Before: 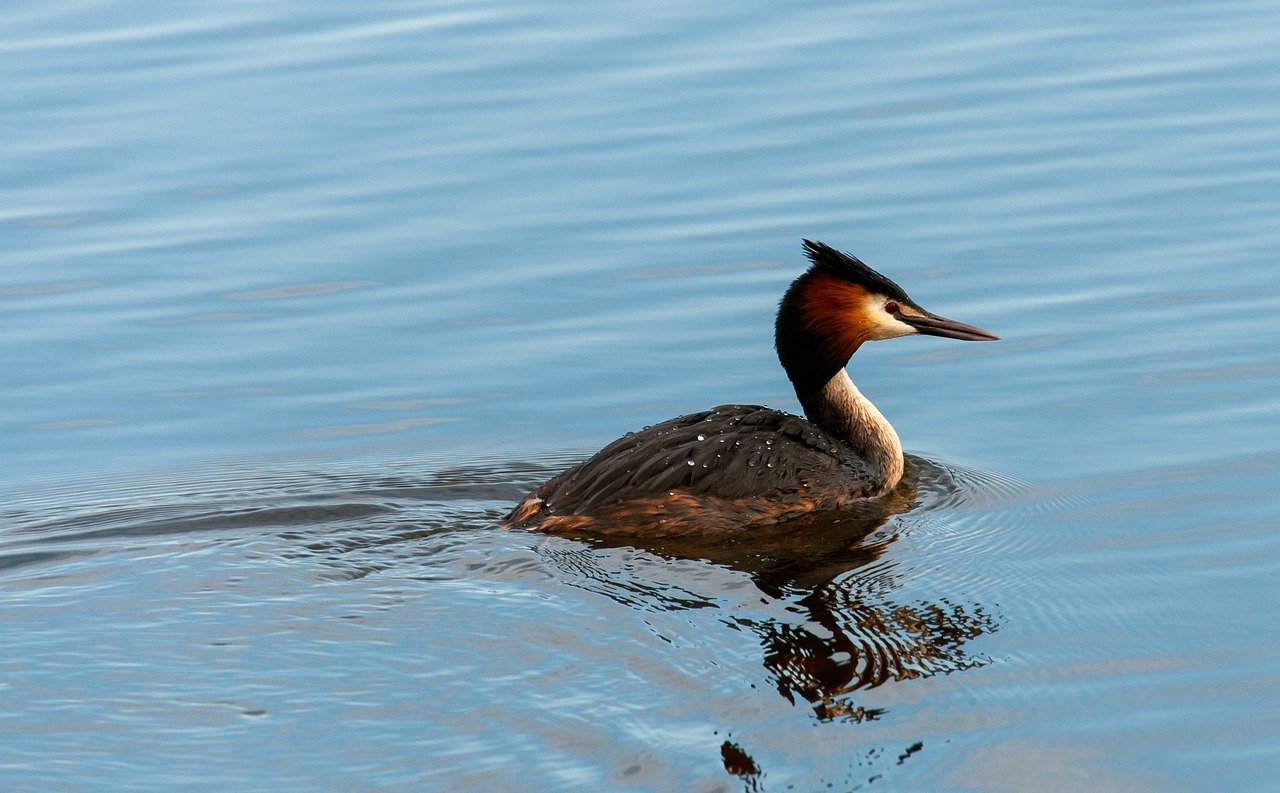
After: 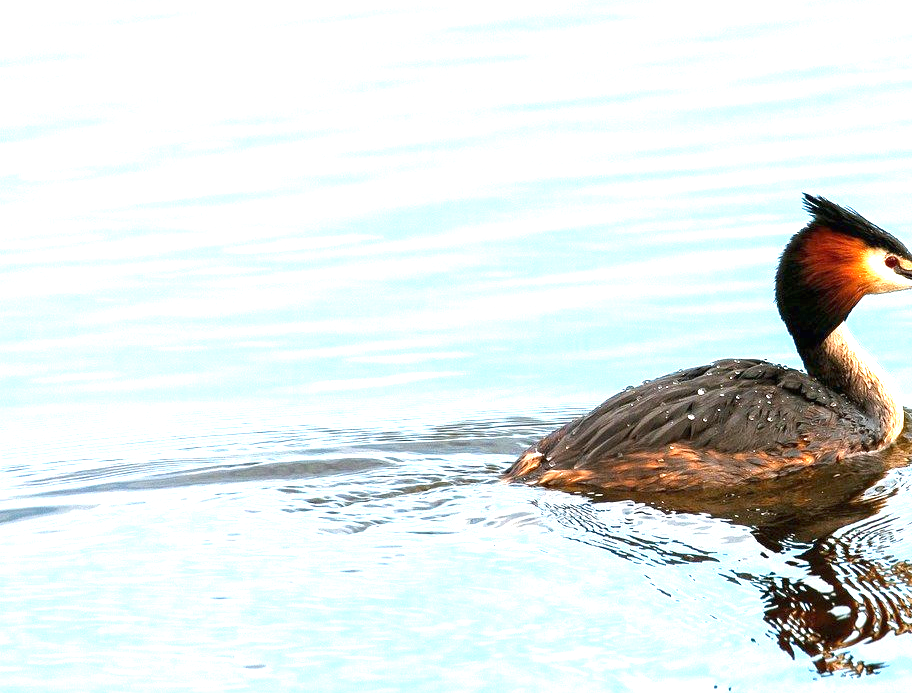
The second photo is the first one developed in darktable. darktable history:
exposure: black level correction 0, exposure 2 EV, compensate highlight preservation false
tone equalizer: on, module defaults
crop: top 5.803%, right 27.864%, bottom 5.804%
